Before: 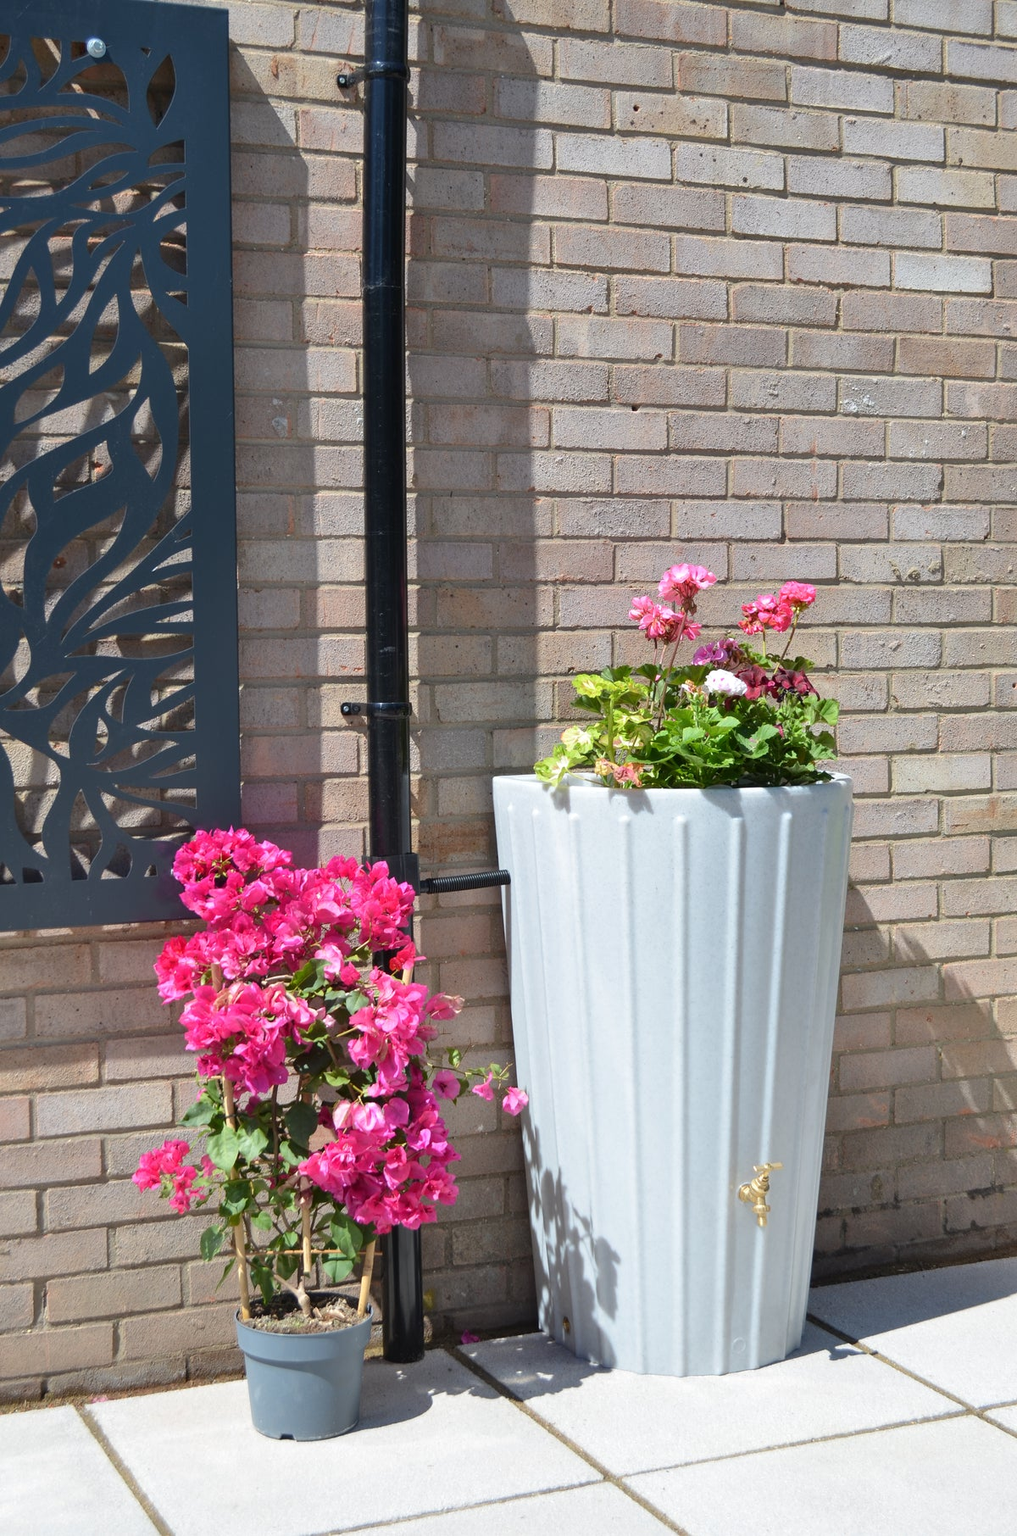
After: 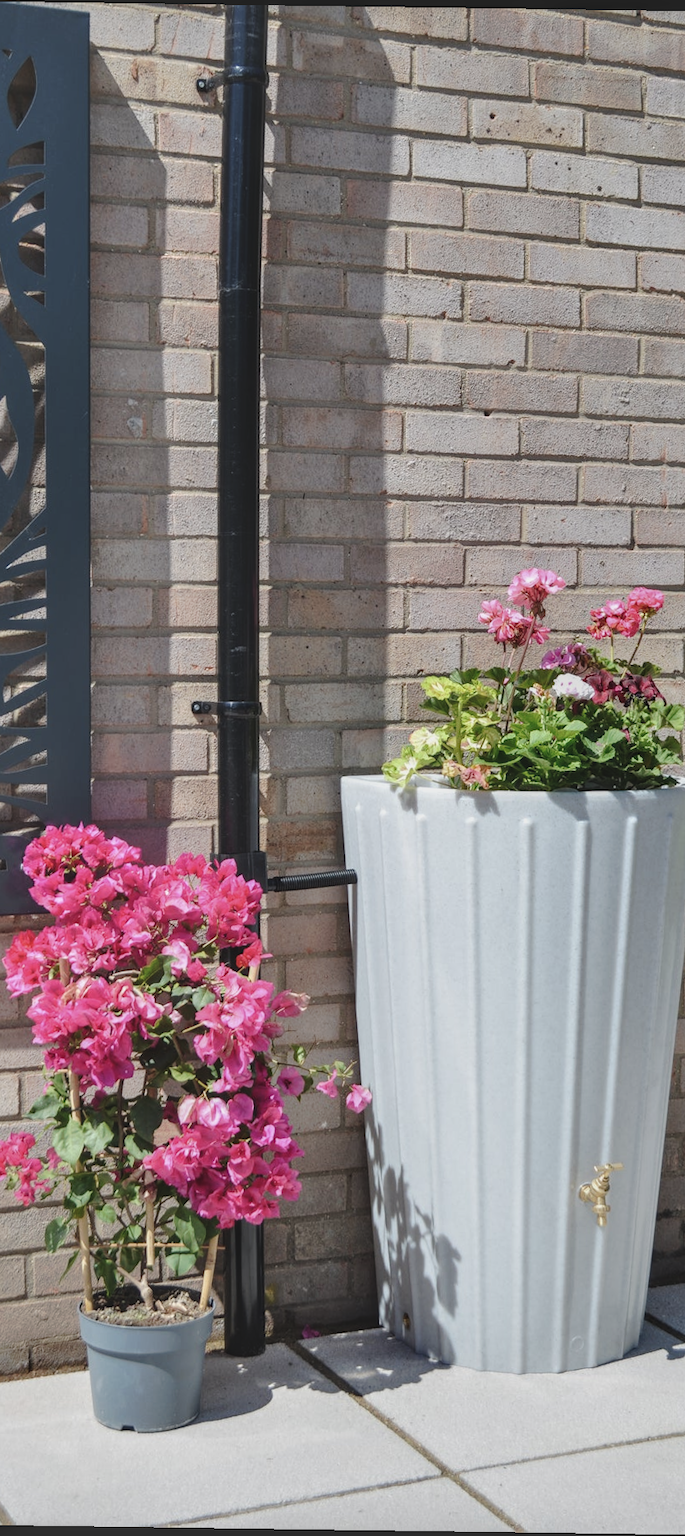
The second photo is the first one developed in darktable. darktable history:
local contrast: highlights 25%, detail 150%
crop: left 15.419%, right 17.914%
bloom: size 13.65%, threshold 98.39%, strength 4.82%
exposure: black level correction -0.036, exposure -0.497 EV, compensate highlight preservation false
rotate and perspective: rotation 0.8°, automatic cropping off
tone curve: curves: ch0 [(0, 0) (0.003, 0.006) (0.011, 0.014) (0.025, 0.024) (0.044, 0.035) (0.069, 0.046) (0.1, 0.074) (0.136, 0.115) (0.177, 0.161) (0.224, 0.226) (0.277, 0.293) (0.335, 0.364) (0.399, 0.441) (0.468, 0.52) (0.543, 0.58) (0.623, 0.657) (0.709, 0.72) (0.801, 0.794) (0.898, 0.883) (1, 1)], preserve colors none
